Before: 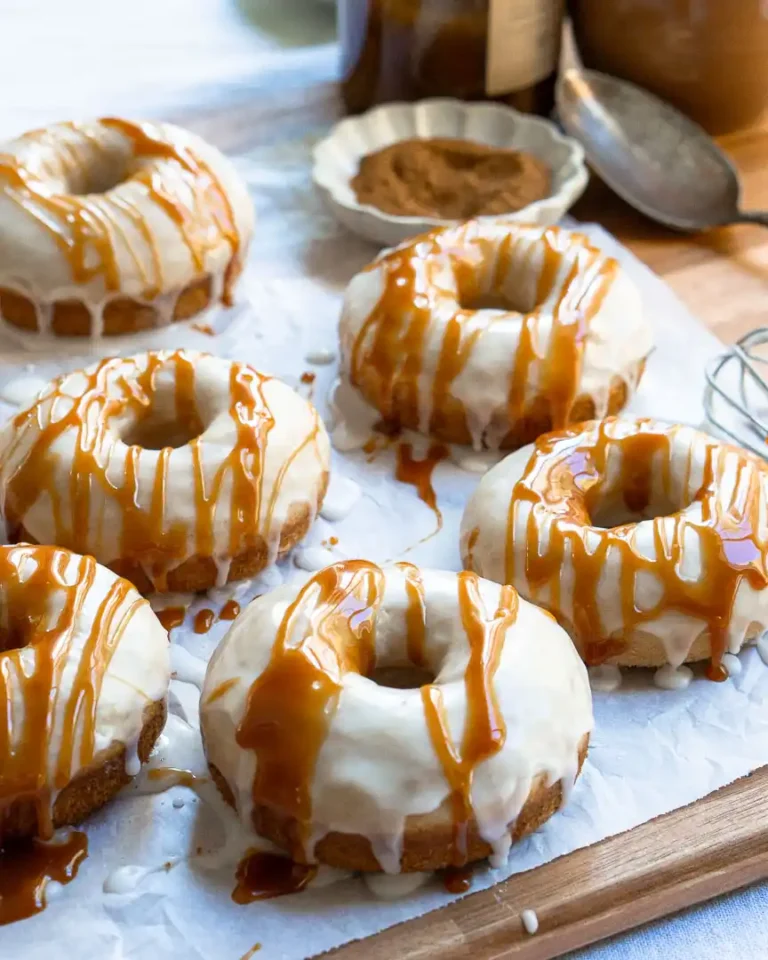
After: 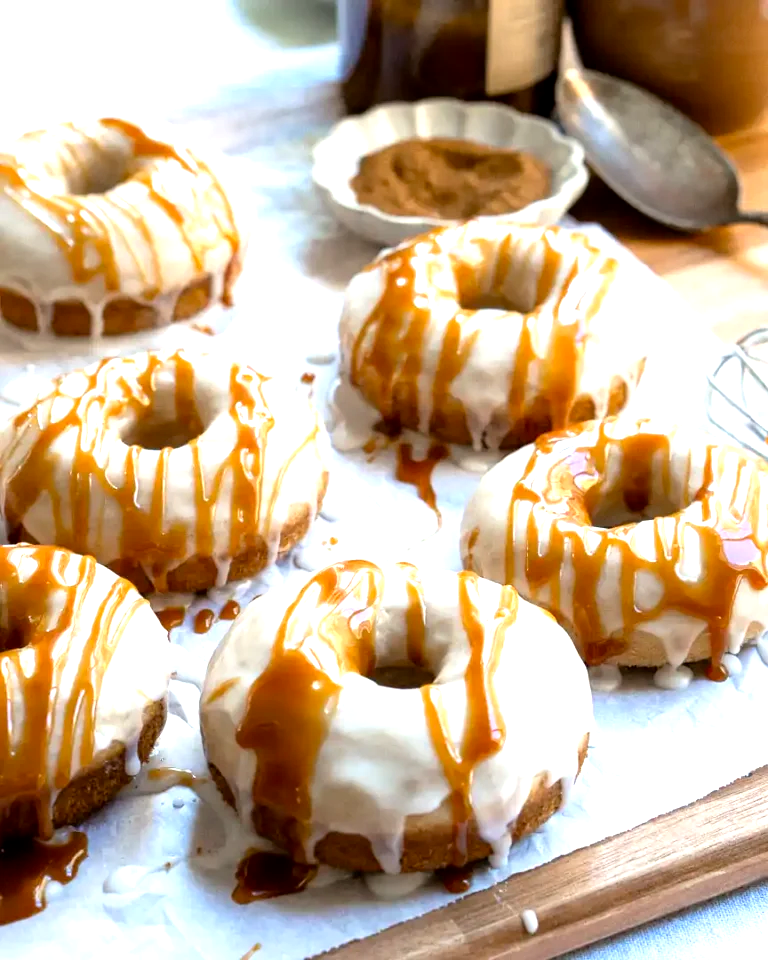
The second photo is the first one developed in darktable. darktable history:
tone equalizer: -8 EV -0.777 EV, -7 EV -0.724 EV, -6 EV -0.587 EV, -5 EV -0.394 EV, -3 EV 0.4 EV, -2 EV 0.6 EV, -1 EV 0.693 EV, +0 EV 0.768 EV
exposure: black level correction 0.005, exposure 0.016 EV, compensate exposure bias true, compensate highlight preservation false
